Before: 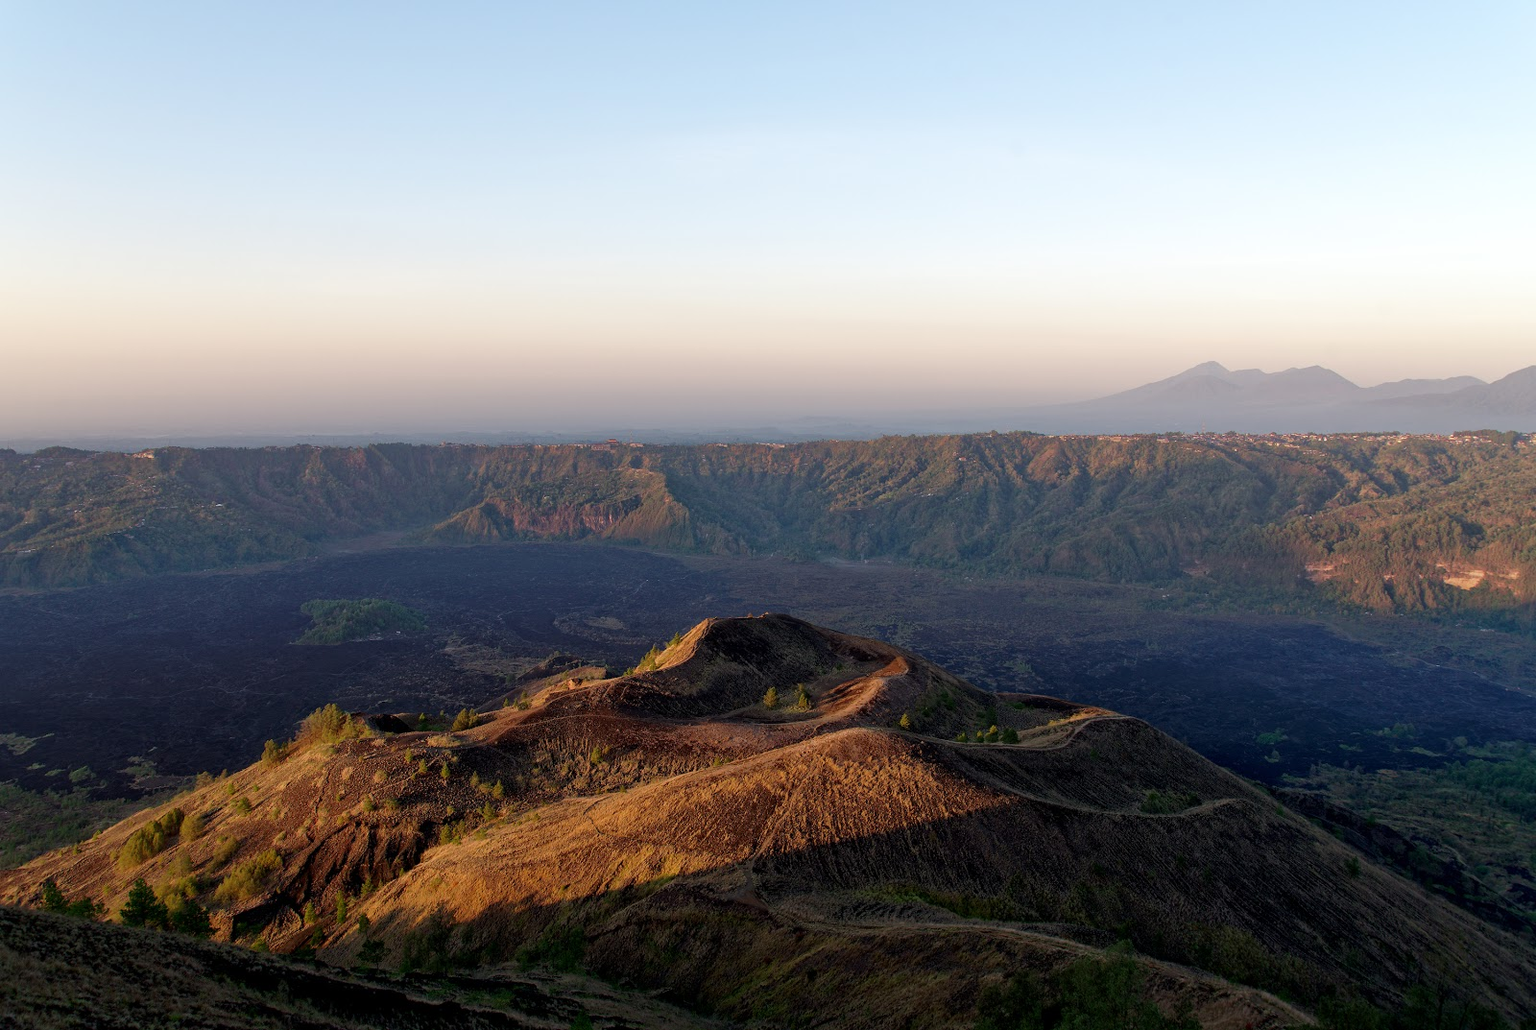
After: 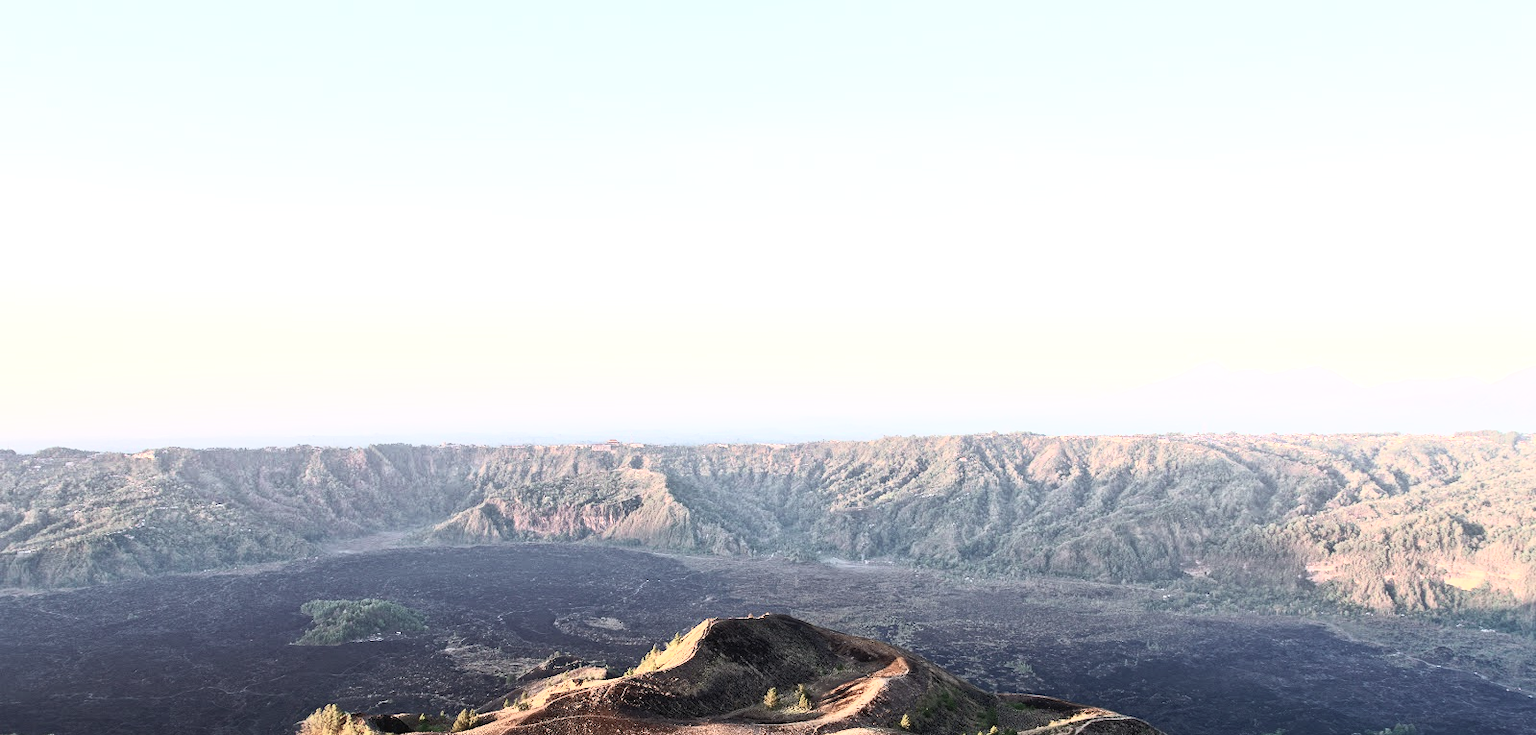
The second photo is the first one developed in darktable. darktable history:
exposure: black level correction 0, exposure 1.1 EV, compensate exposure bias true, compensate highlight preservation false
crop: bottom 28.576%
contrast brightness saturation: contrast 0.57, brightness 0.57, saturation -0.34
